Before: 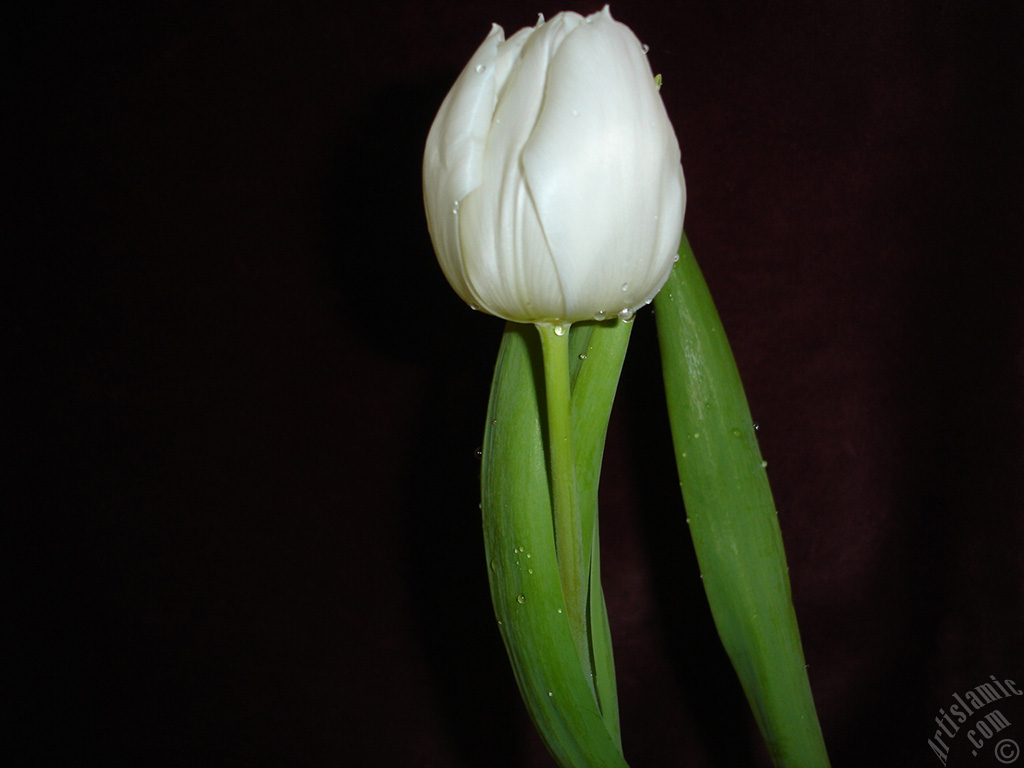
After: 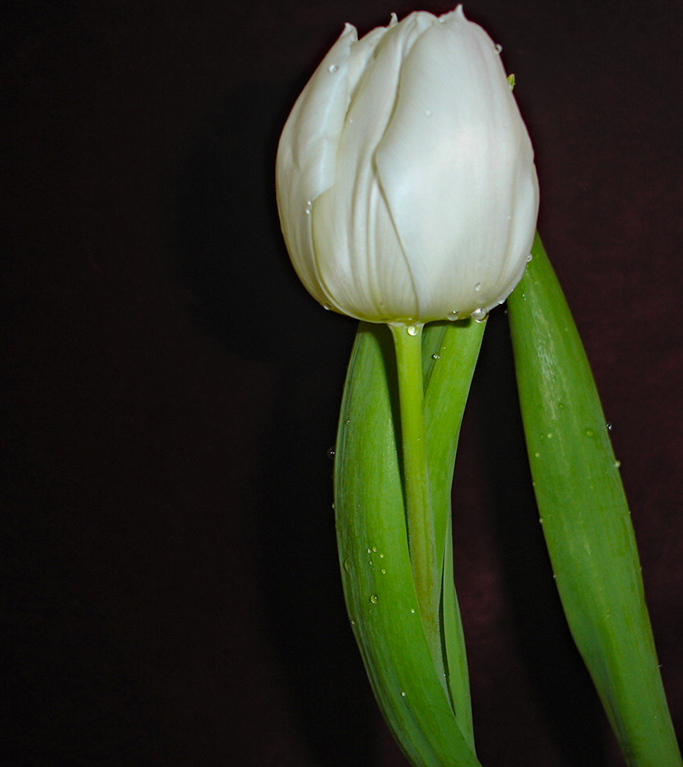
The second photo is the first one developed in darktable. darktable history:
local contrast: detail 110%
crop and rotate: left 14.45%, right 18.799%
haze removal: compatibility mode true, adaptive false
contrast brightness saturation: contrast 0.073, brightness 0.084, saturation 0.178
